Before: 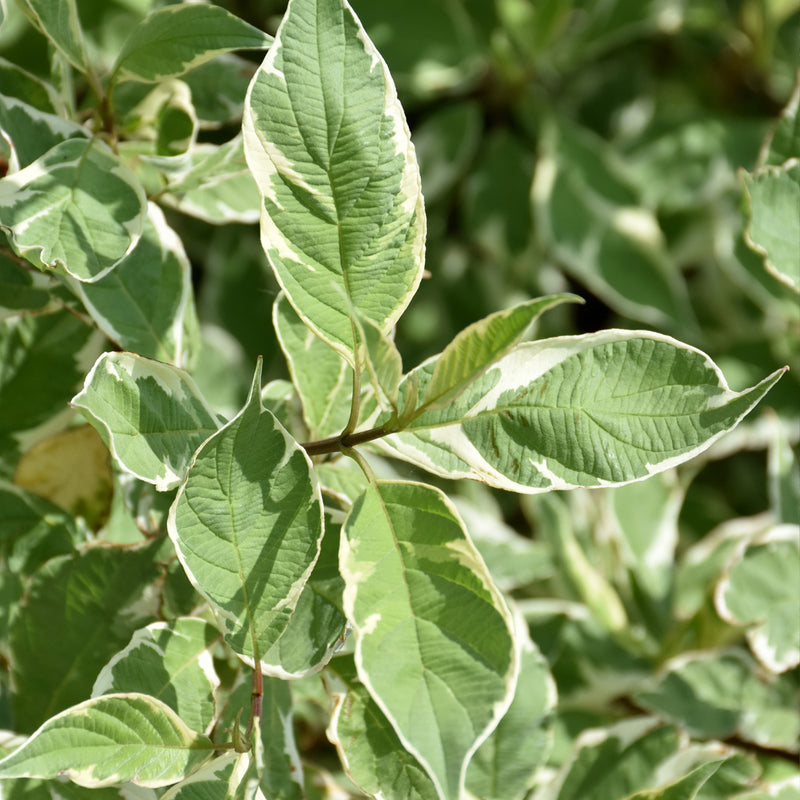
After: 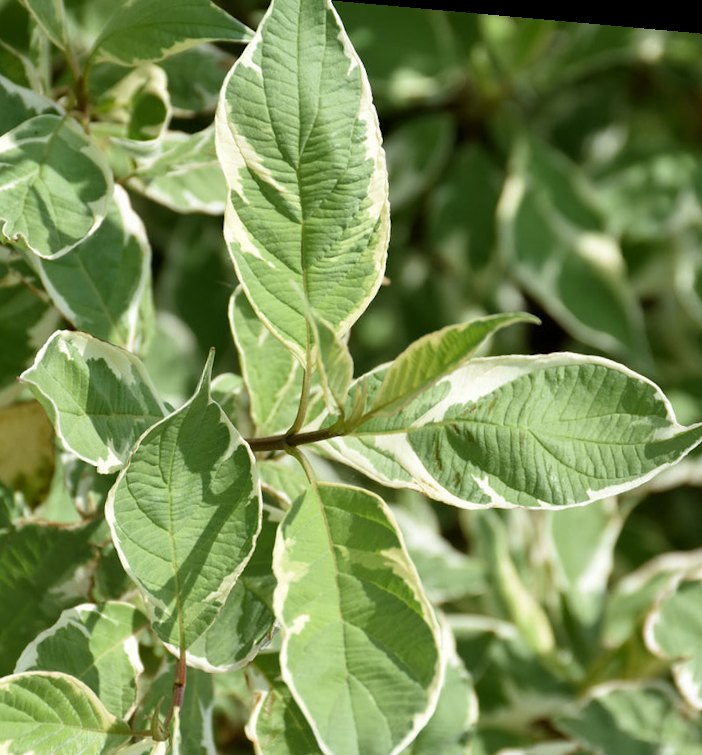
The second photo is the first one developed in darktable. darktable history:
rotate and perspective: rotation 5.12°, automatic cropping off
crop: left 9.929%, top 3.475%, right 9.188%, bottom 9.529%
